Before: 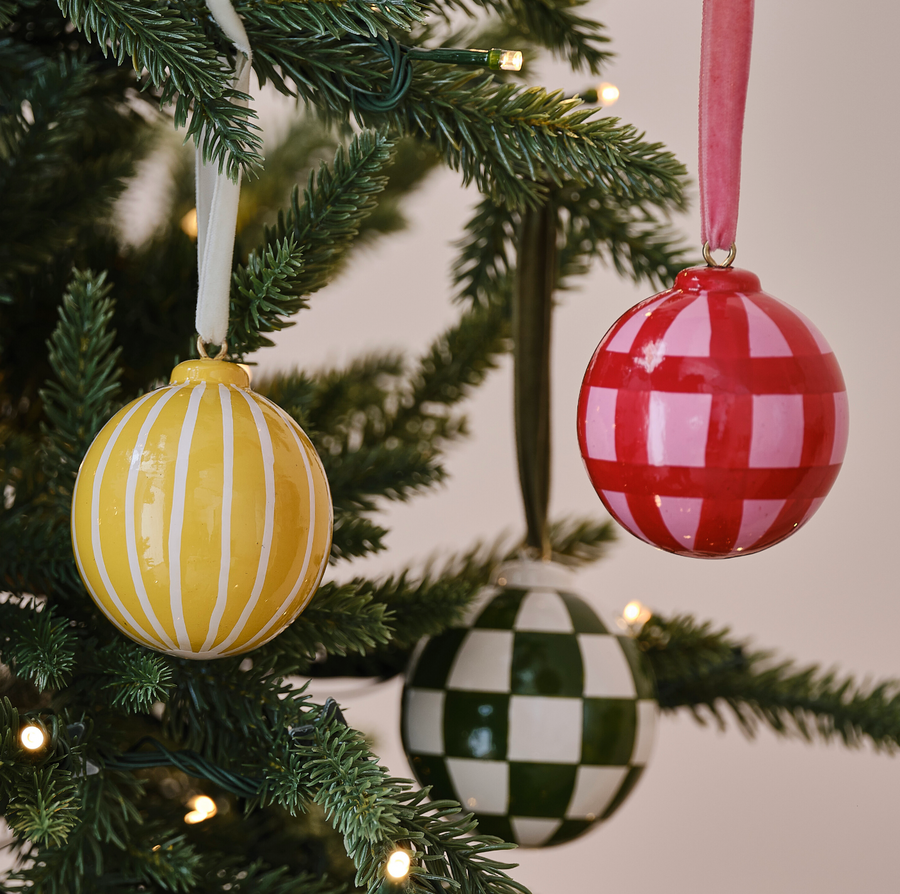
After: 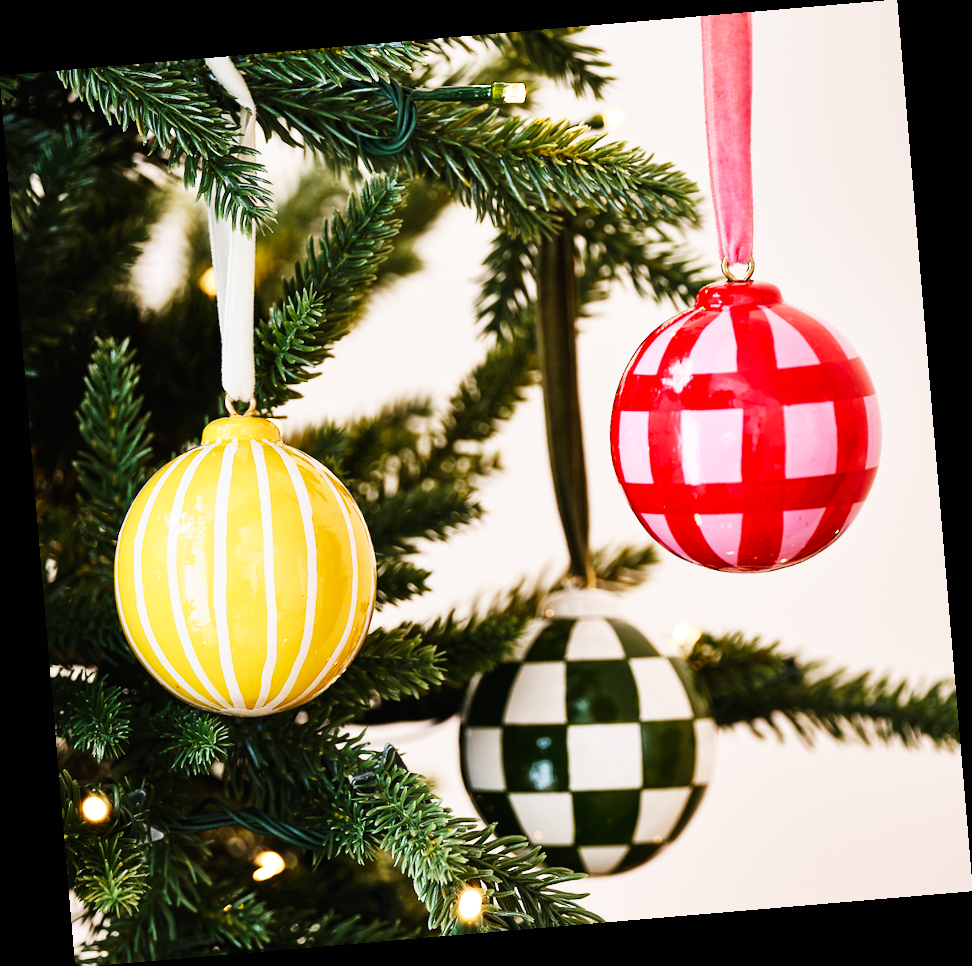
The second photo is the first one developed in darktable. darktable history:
rotate and perspective: rotation -4.86°, automatic cropping off
base curve: curves: ch0 [(0, 0) (0.007, 0.004) (0.027, 0.03) (0.046, 0.07) (0.207, 0.54) (0.442, 0.872) (0.673, 0.972) (1, 1)], preserve colors none
